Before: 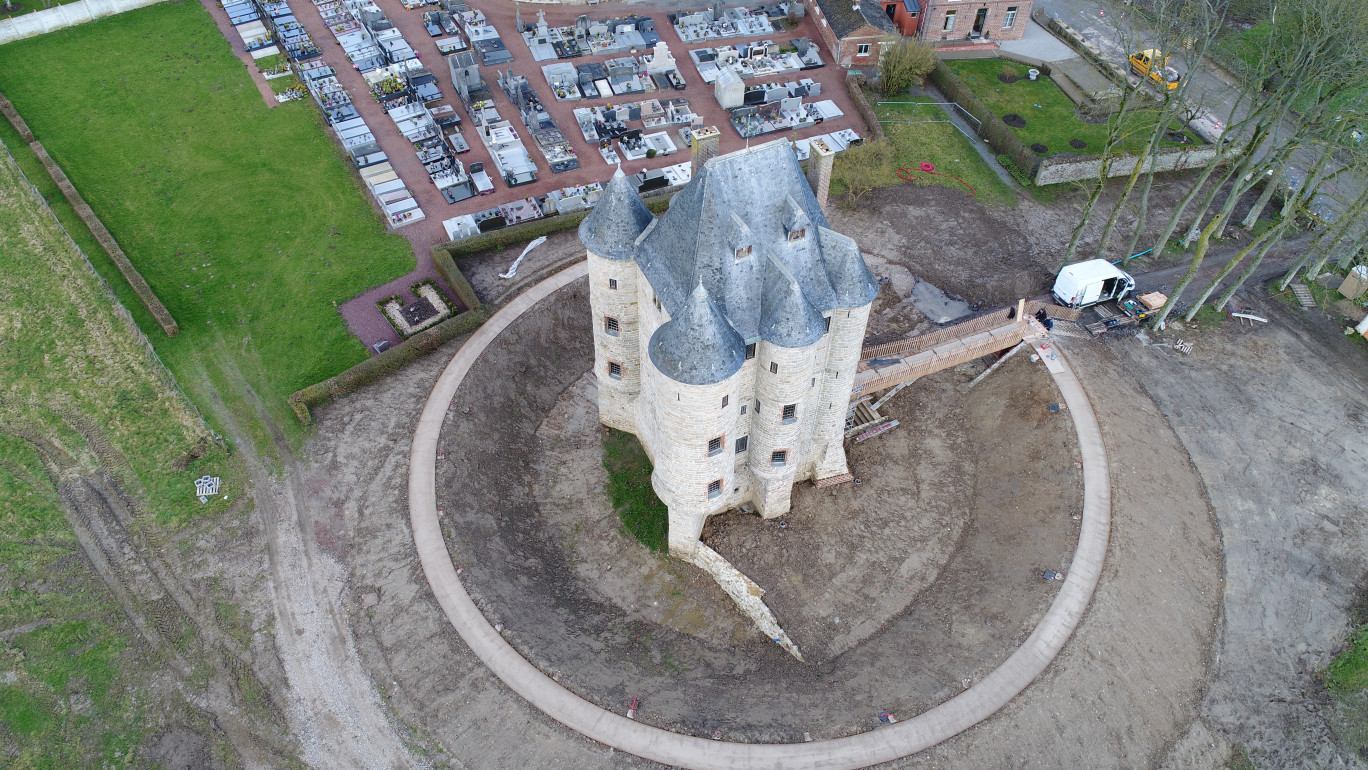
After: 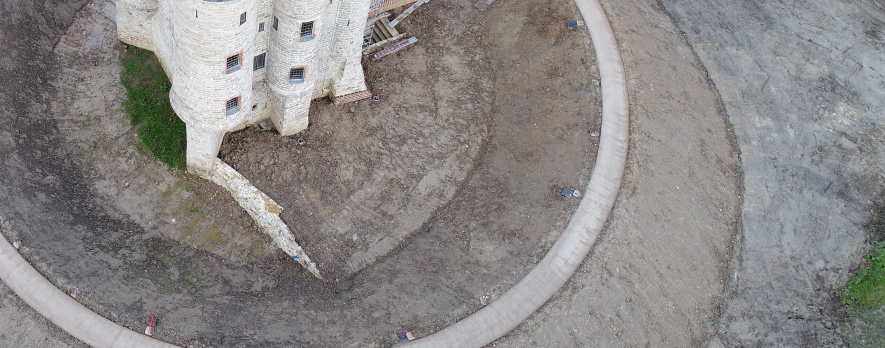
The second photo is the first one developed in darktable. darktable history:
crop and rotate: left 35.306%, top 49.807%, bottom 4.876%
